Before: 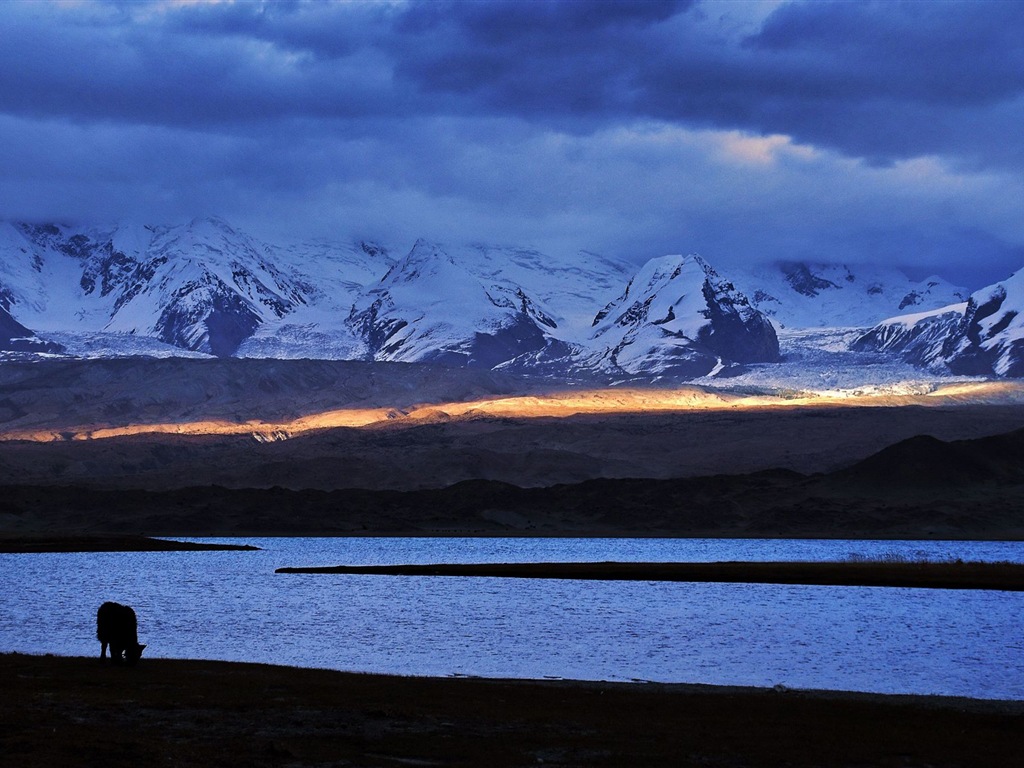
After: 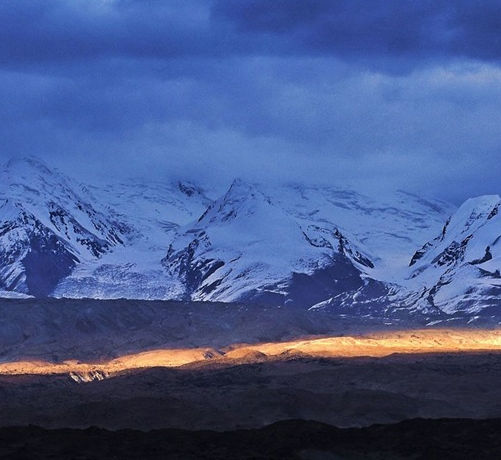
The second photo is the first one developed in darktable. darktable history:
crop: left 17.95%, top 7.89%, right 33.107%, bottom 32.169%
